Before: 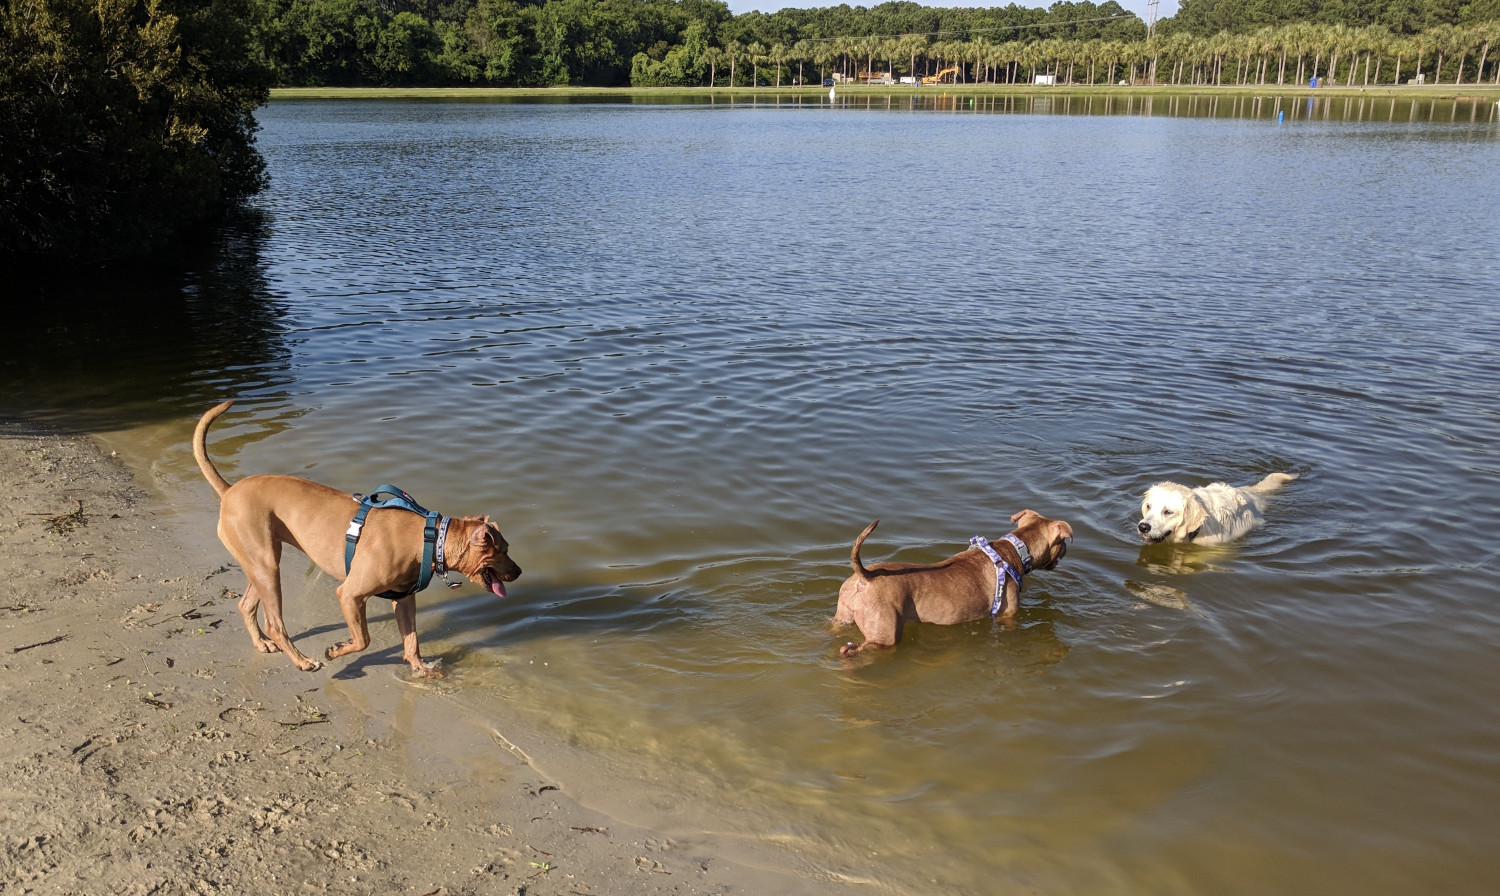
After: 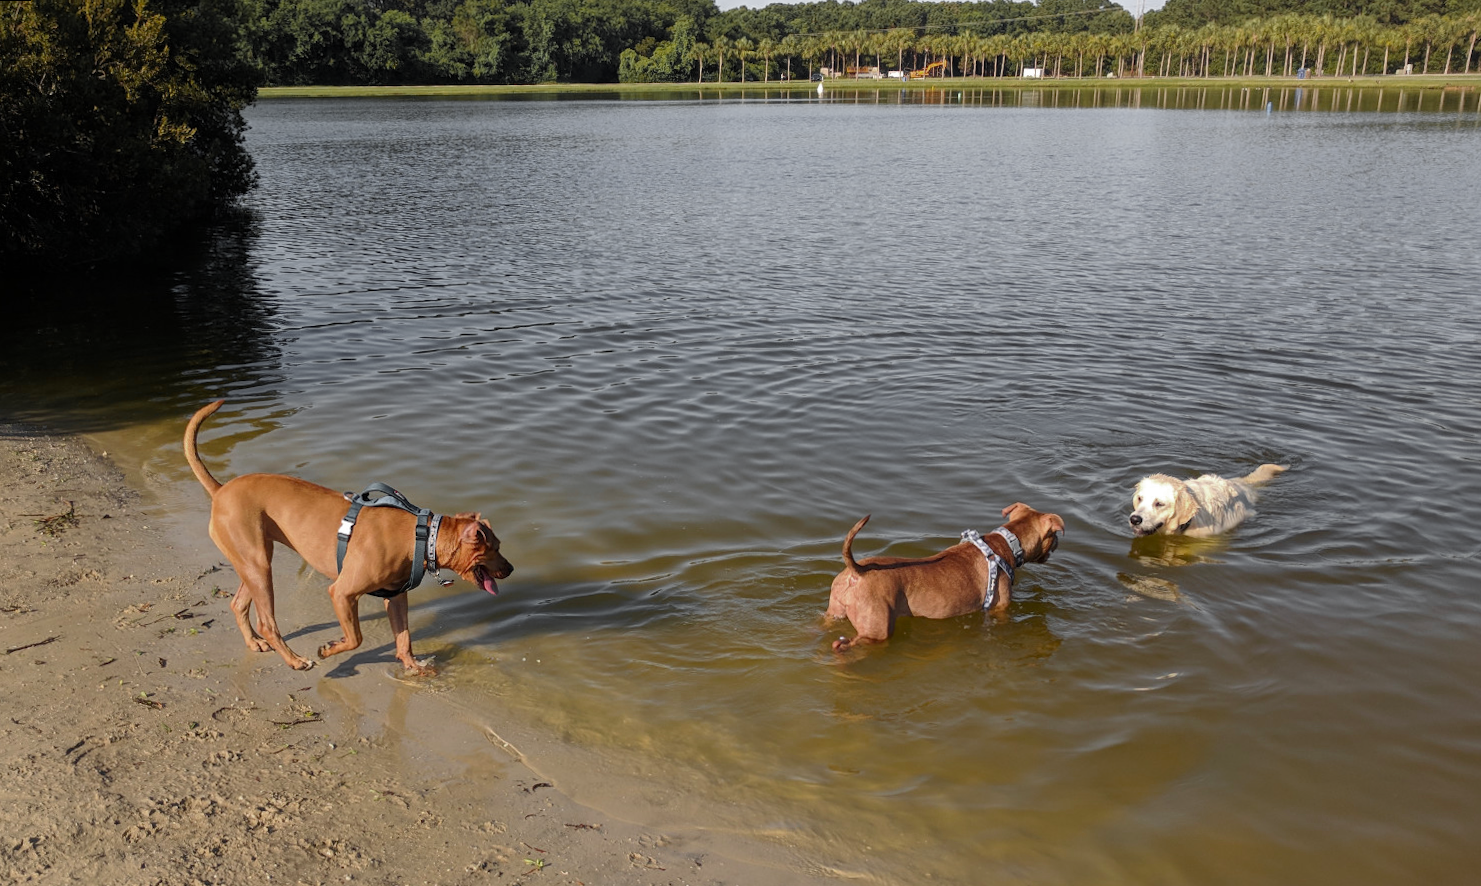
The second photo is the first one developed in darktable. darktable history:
rotate and perspective: rotation -0.45°, automatic cropping original format, crop left 0.008, crop right 0.992, crop top 0.012, crop bottom 0.988
color zones: curves: ch0 [(0.004, 0.388) (0.125, 0.392) (0.25, 0.404) (0.375, 0.5) (0.5, 0.5) (0.625, 0.5) (0.75, 0.5) (0.875, 0.5)]; ch1 [(0, 0.5) (0.125, 0.5) (0.25, 0.5) (0.375, 0.124) (0.524, 0.124) (0.645, 0.128) (0.789, 0.132) (0.914, 0.096) (0.998, 0.068)]
